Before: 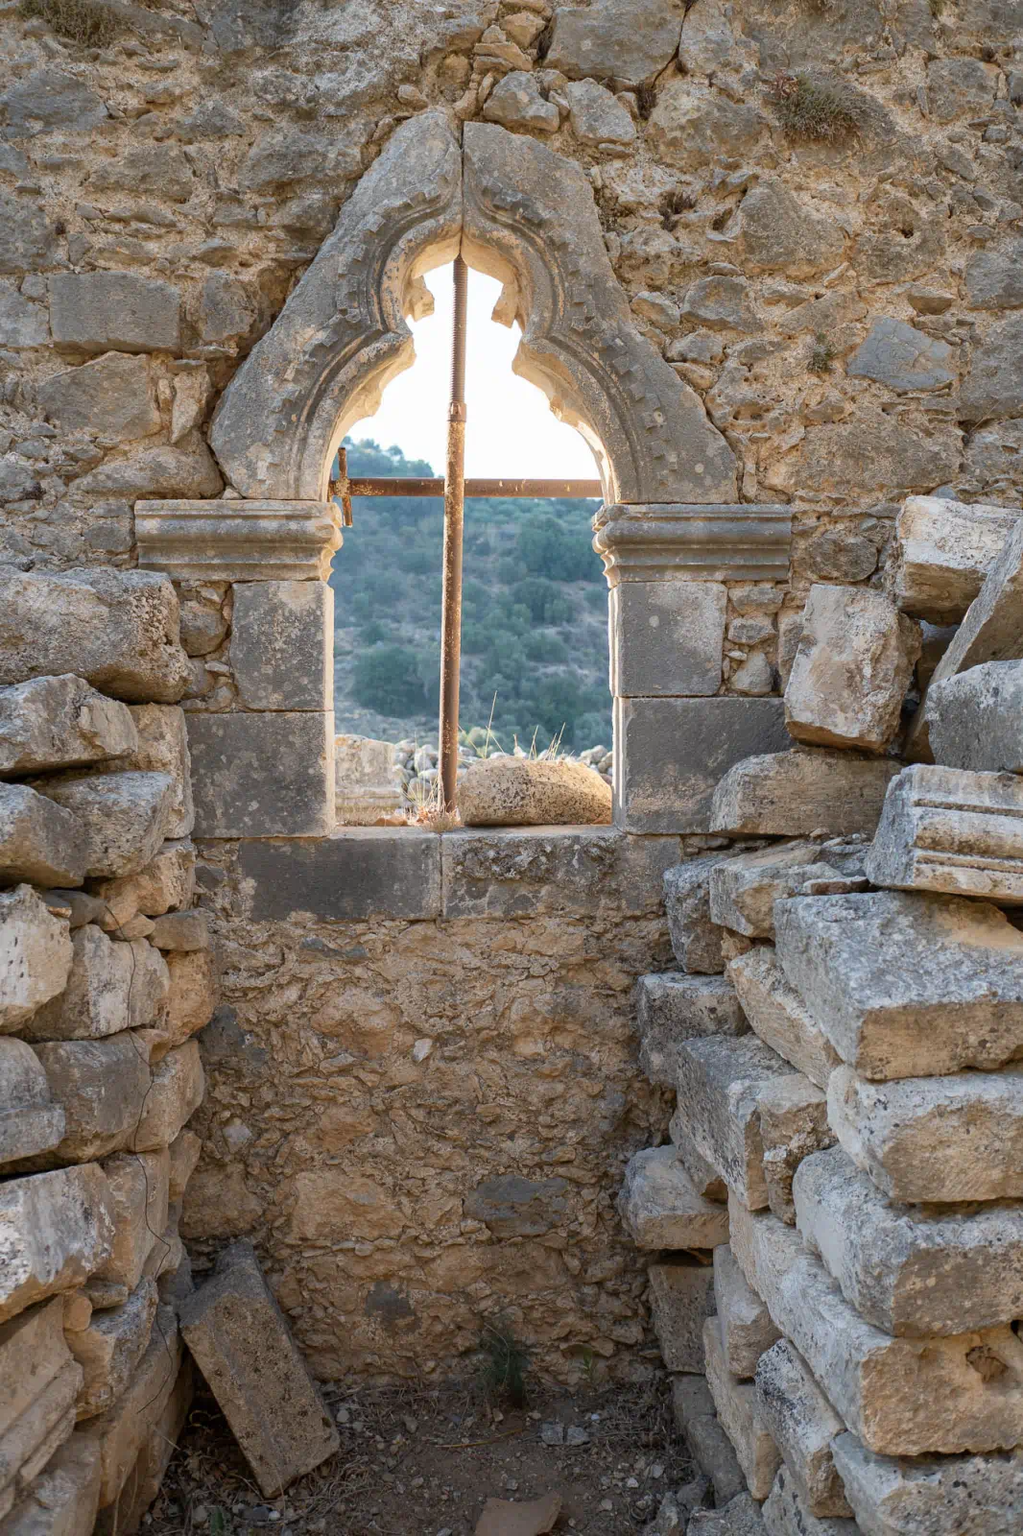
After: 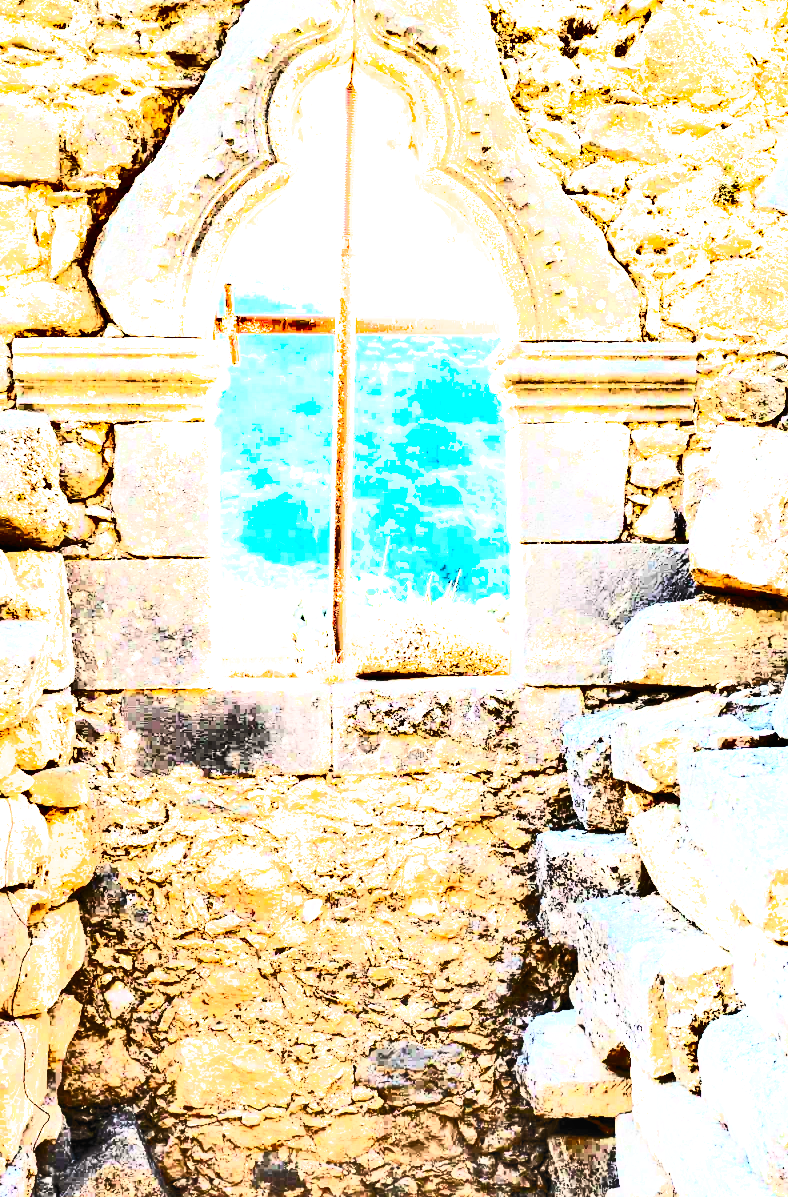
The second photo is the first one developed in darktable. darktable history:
crop and rotate: left 12.019%, top 11.483%, right 14.007%, bottom 13.653%
filmic rgb: black relative exposure -8.22 EV, white relative exposure 2.23 EV, hardness 7.06, latitude 85.9%, contrast 1.71, highlights saturation mix -4.11%, shadows ↔ highlights balance -2.86%, color science v6 (2022), iterations of high-quality reconstruction 0
exposure: black level correction 0, exposure 1.439 EV, compensate highlight preservation false
contrast brightness saturation: contrast 0.985, brightness 0.992, saturation 0.983
shadows and highlights: radius 100.82, shadows 50.28, highlights -63.9, soften with gaussian
